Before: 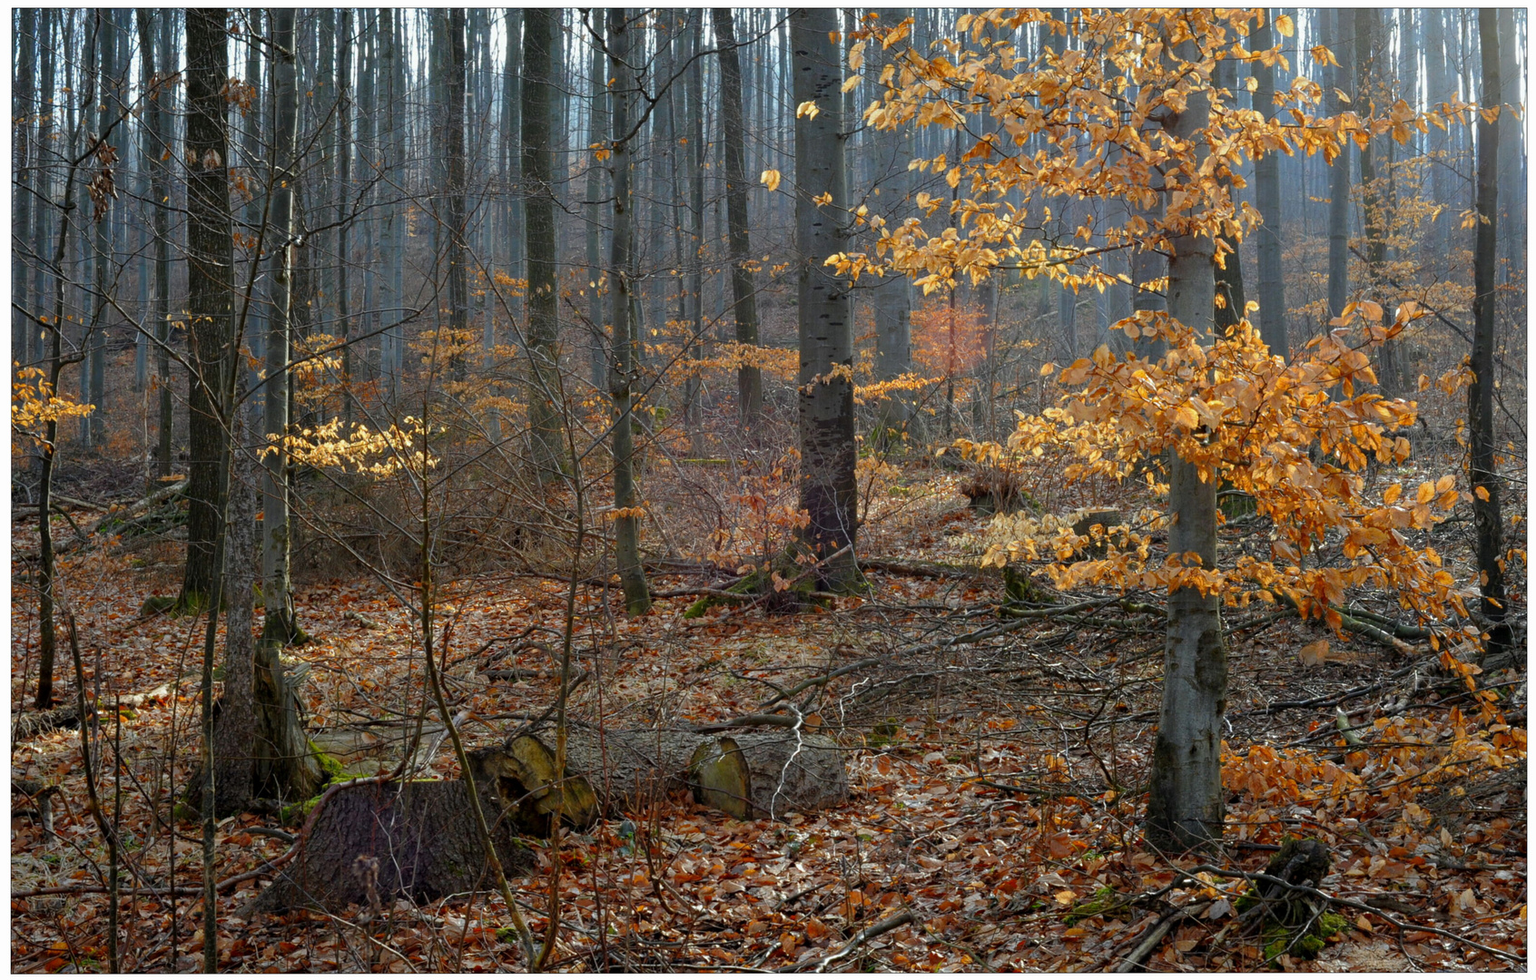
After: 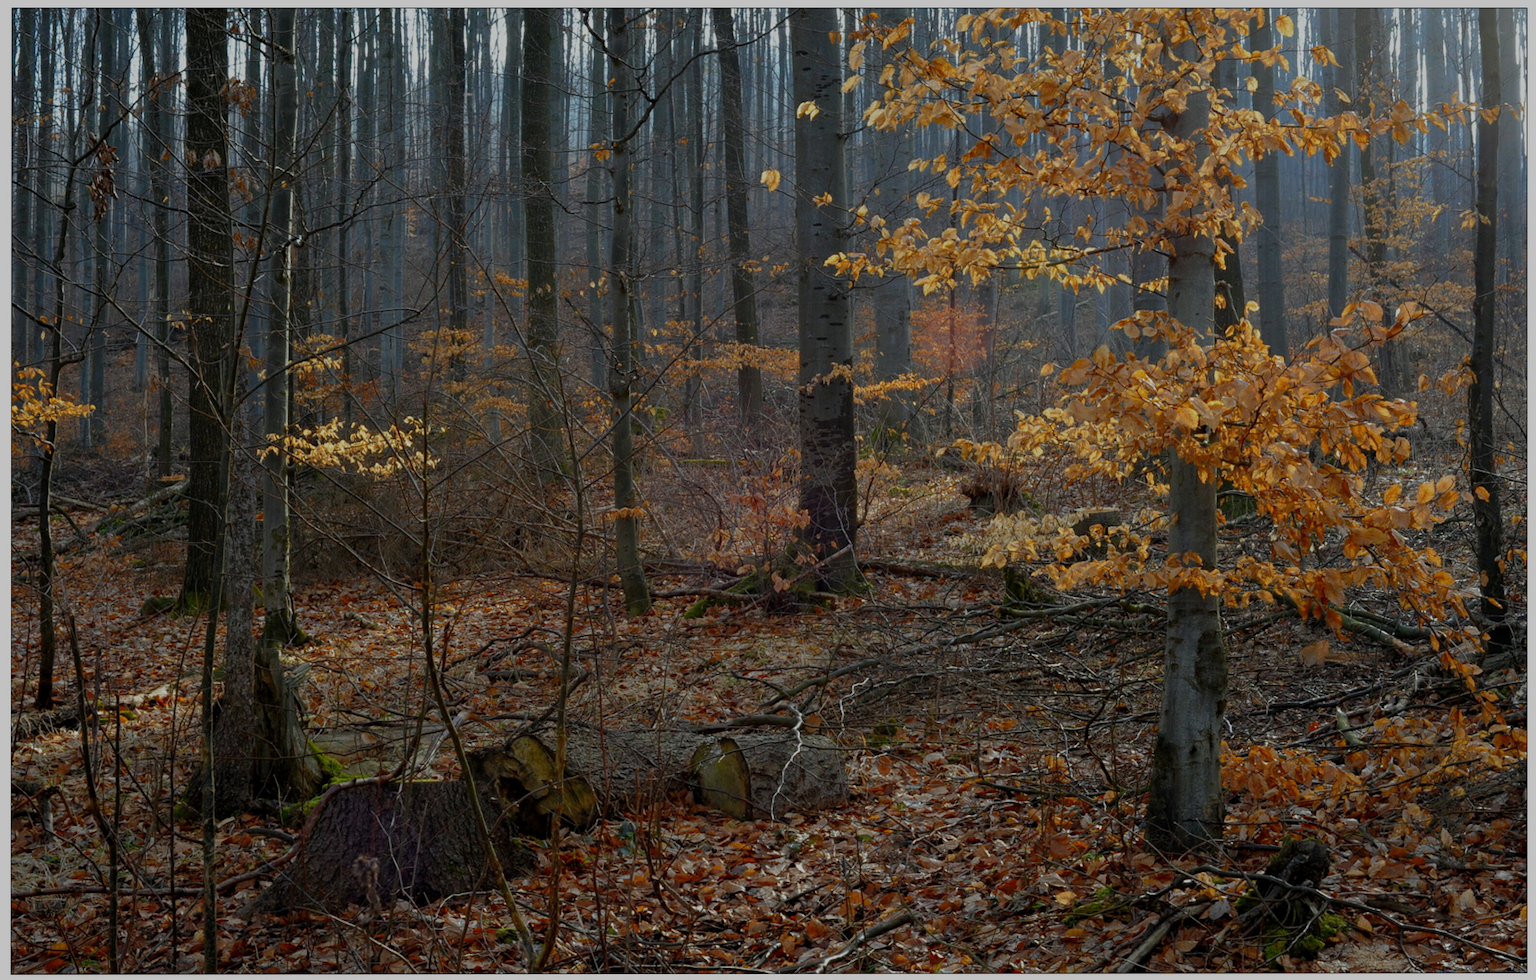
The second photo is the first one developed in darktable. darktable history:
exposure: black level correction 0, exposure -0.863 EV, compensate exposure bias true, compensate highlight preservation false
